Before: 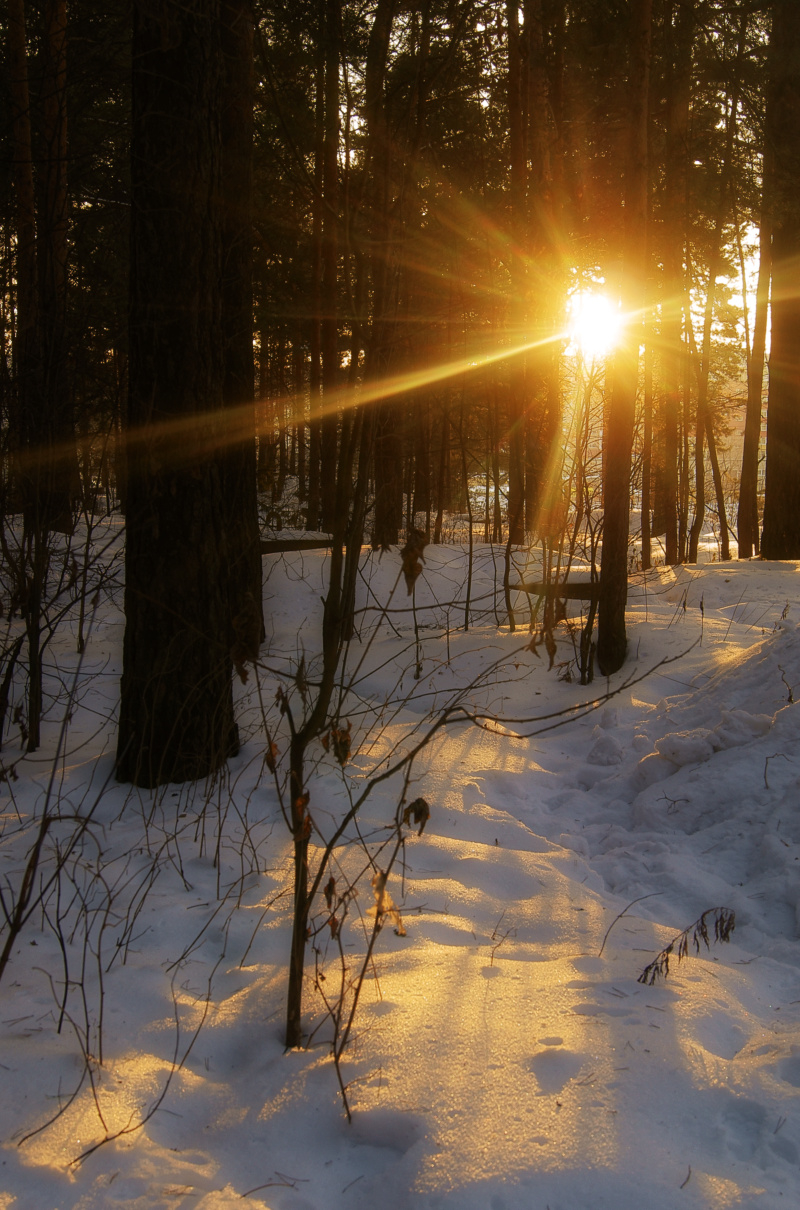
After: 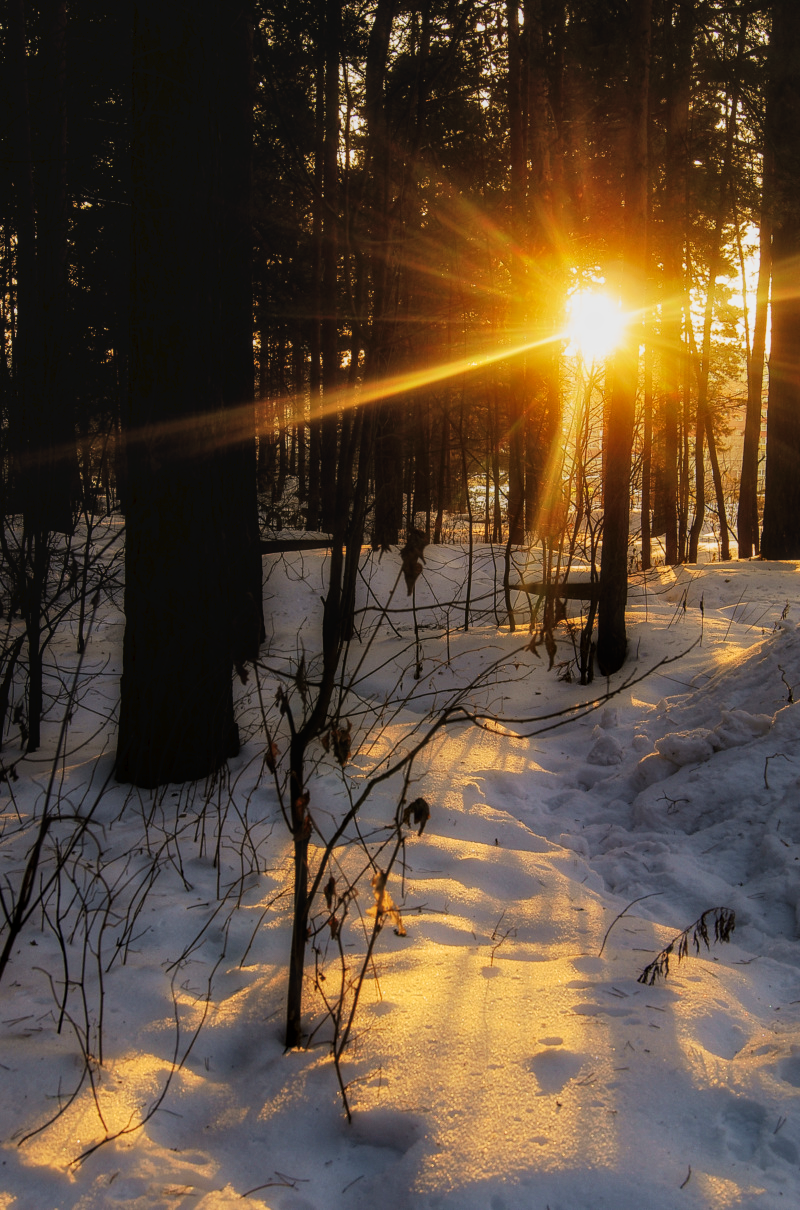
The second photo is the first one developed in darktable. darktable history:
filmic rgb: black relative exposure -16 EV, white relative exposure 6.07 EV, hardness 5.22, color science v6 (2022)
tone curve: curves: ch0 [(0, 0) (0.003, 0.036) (0.011, 0.04) (0.025, 0.042) (0.044, 0.052) (0.069, 0.066) (0.1, 0.085) (0.136, 0.106) (0.177, 0.144) (0.224, 0.188) (0.277, 0.241) (0.335, 0.307) (0.399, 0.382) (0.468, 0.466) (0.543, 0.56) (0.623, 0.672) (0.709, 0.772) (0.801, 0.876) (0.898, 0.949) (1, 1)], preserve colors none
local contrast: on, module defaults
shadows and highlights: shadows 23.01, highlights -49.05, soften with gaussian
